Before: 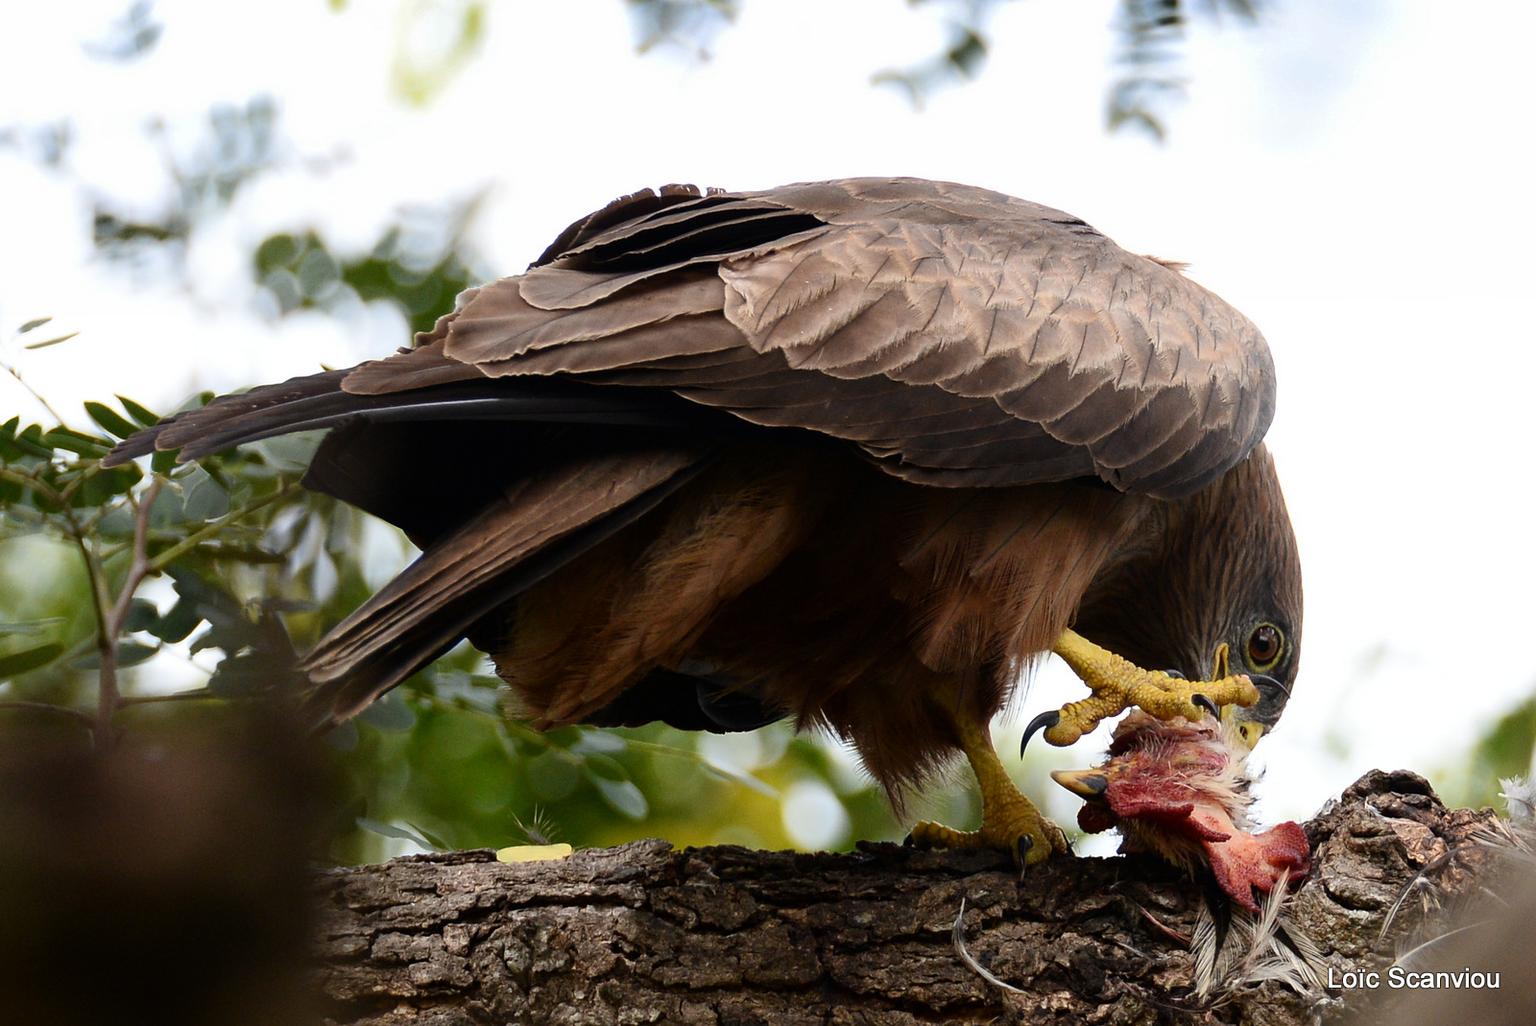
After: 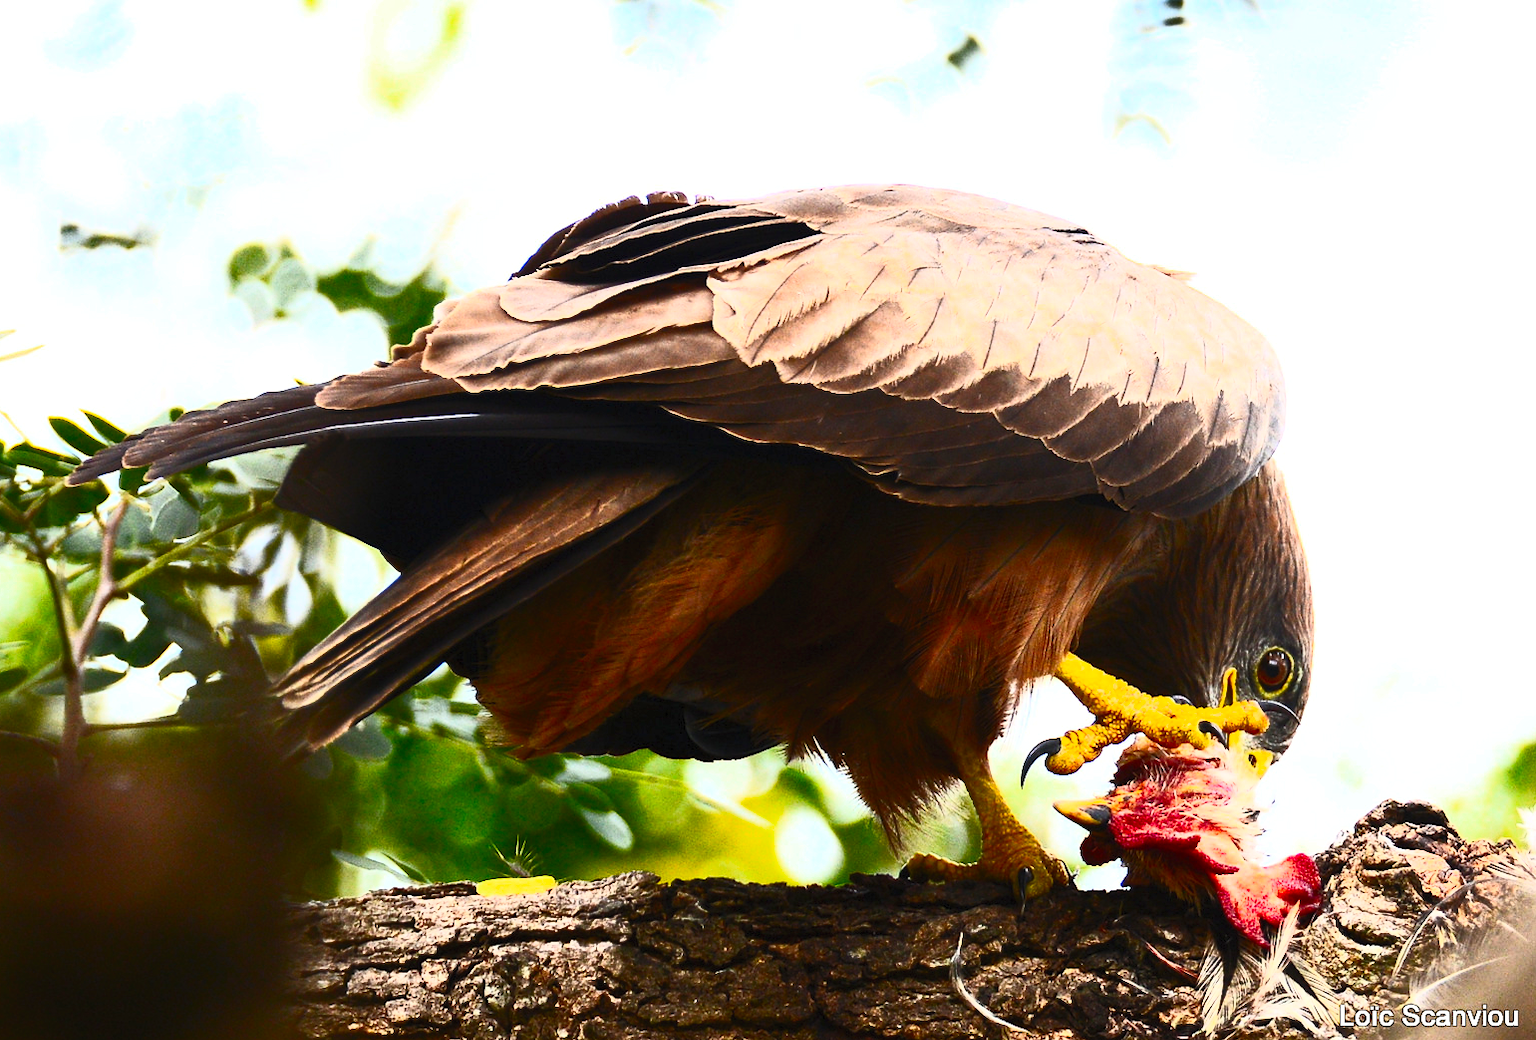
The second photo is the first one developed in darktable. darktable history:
crop and rotate: left 2.536%, right 1.107%, bottom 2.246%
tone equalizer: on, module defaults
vibrance: vibrance 78%
contrast brightness saturation: contrast 0.83, brightness 0.59, saturation 0.59
exposure: exposure 0.3 EV, compensate highlight preservation false
